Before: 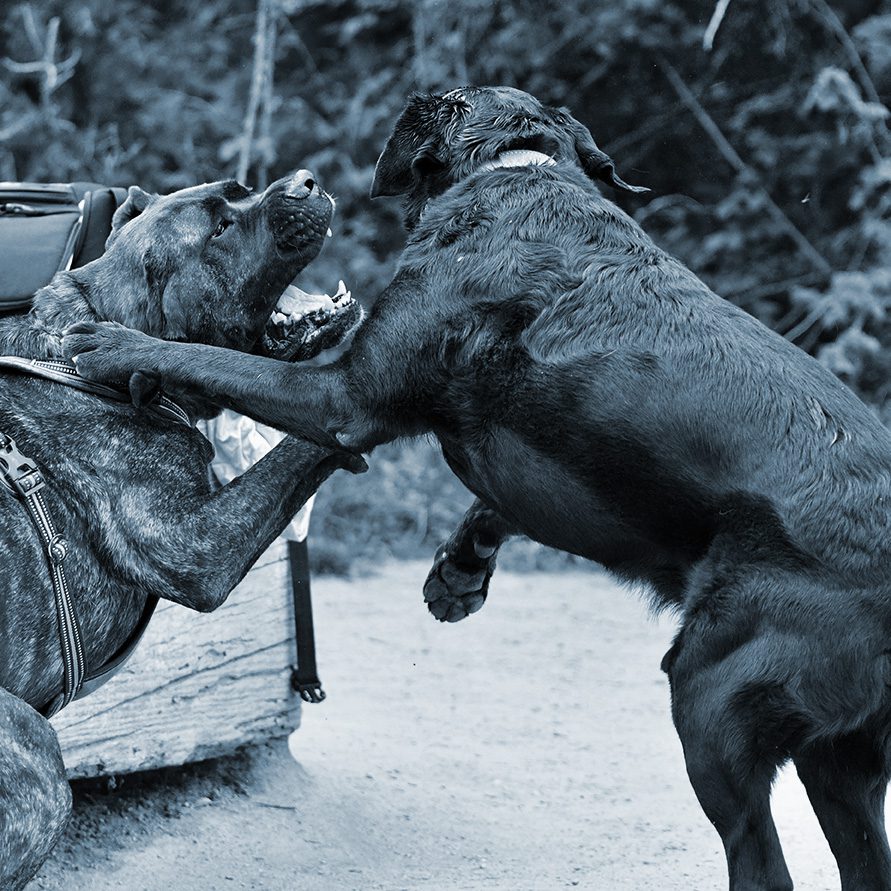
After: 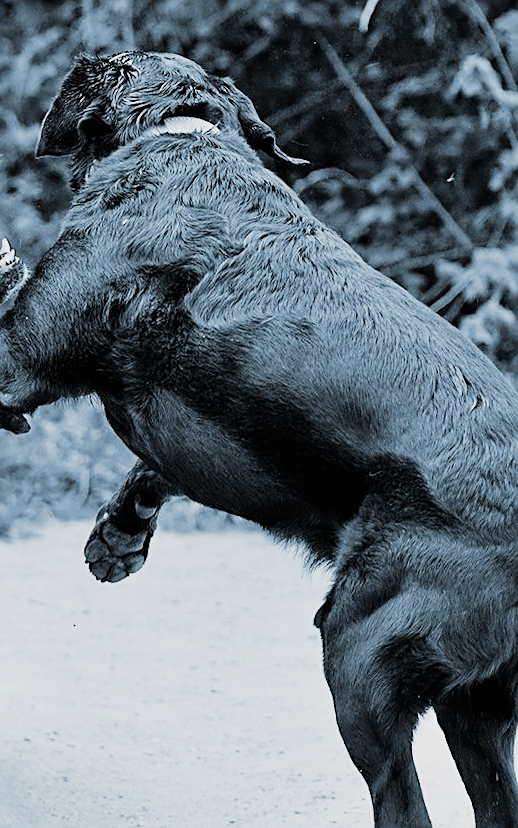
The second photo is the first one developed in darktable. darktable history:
rotate and perspective: rotation 0.679°, lens shift (horizontal) 0.136, crop left 0.009, crop right 0.991, crop top 0.078, crop bottom 0.95
filmic rgb: black relative exposure -9.22 EV, white relative exposure 6.77 EV, hardness 3.07, contrast 1.05
crop: left 41.402%
exposure: black level correction 0, exposure 0.9 EV, compensate exposure bias true, compensate highlight preservation false
sharpen: on, module defaults
